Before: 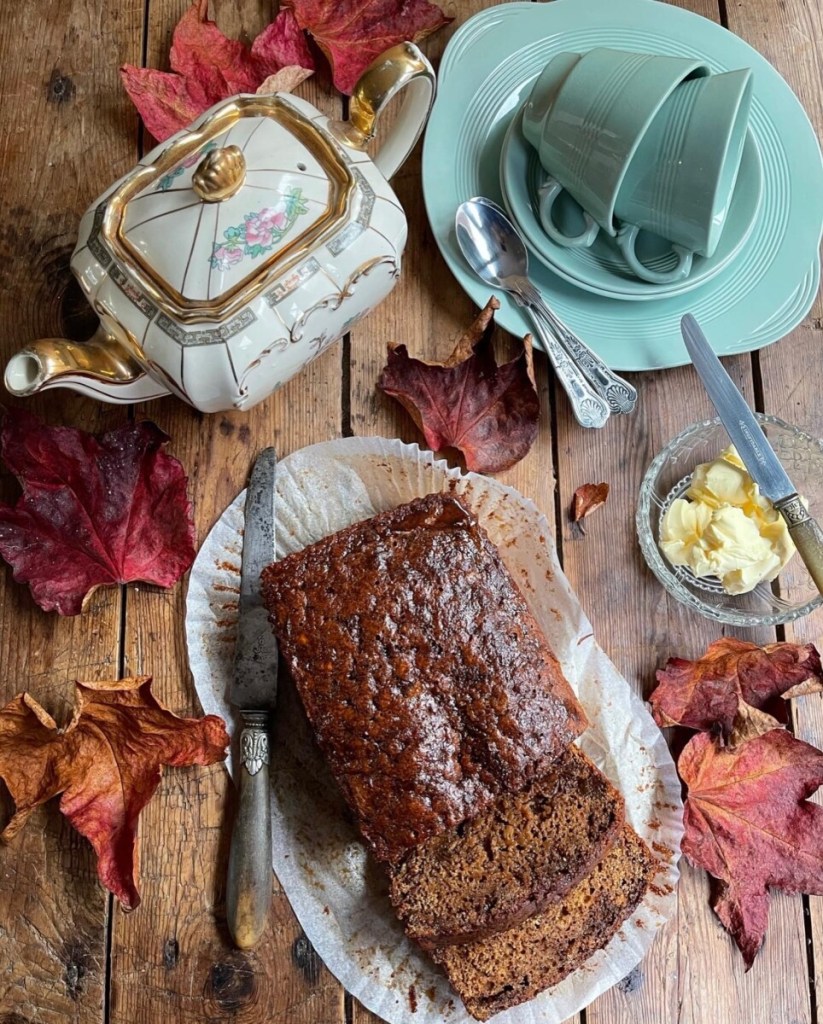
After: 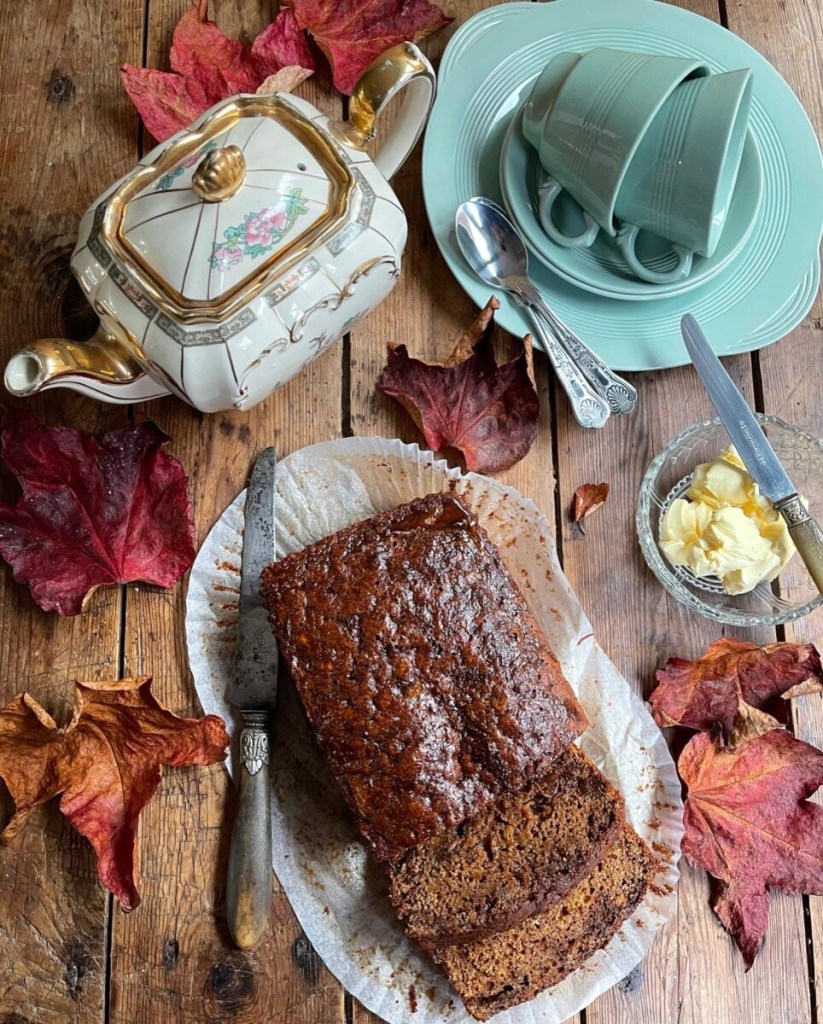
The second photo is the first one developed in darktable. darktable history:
levels: white 90.72%, levels [0, 0.492, 0.984]
